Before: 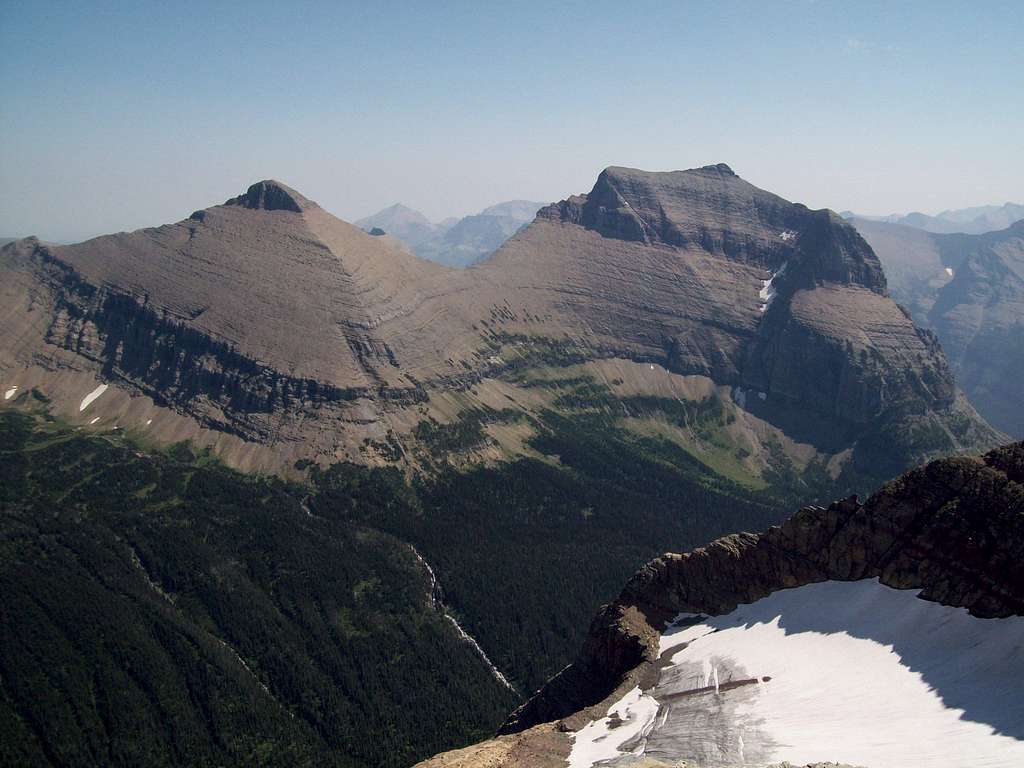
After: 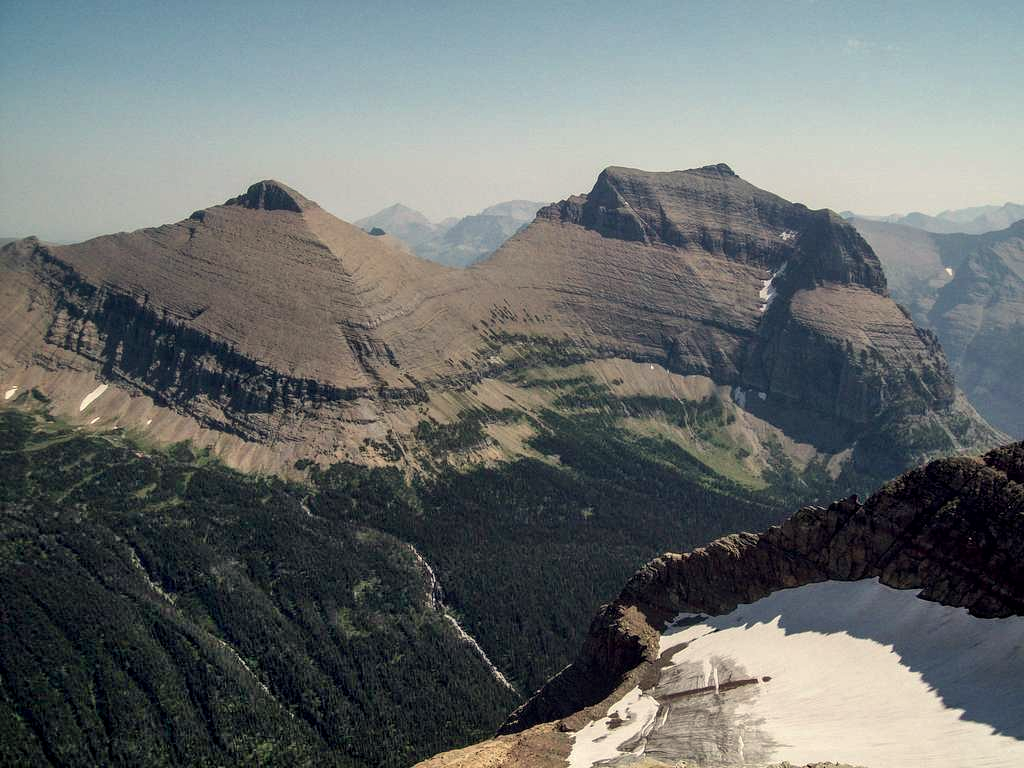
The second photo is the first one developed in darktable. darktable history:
shadows and highlights: shadows 52.34, highlights -28.23, soften with gaussian
local contrast: on, module defaults
white balance: red 1.029, blue 0.92
